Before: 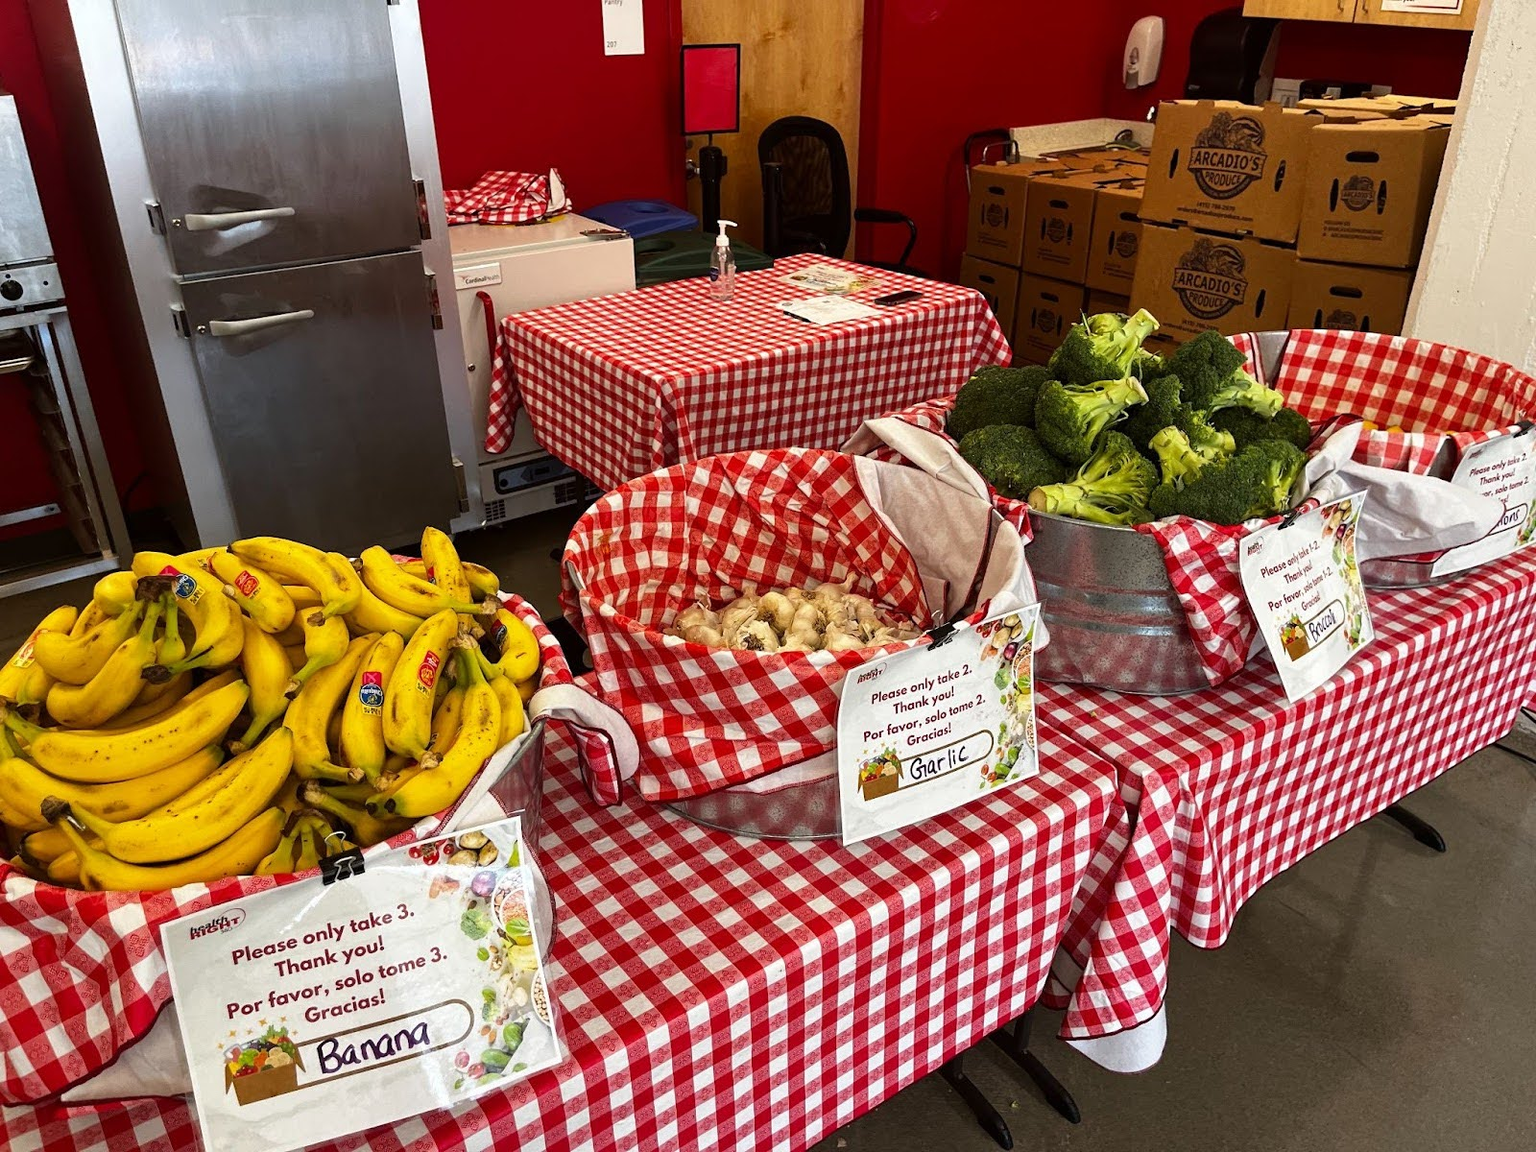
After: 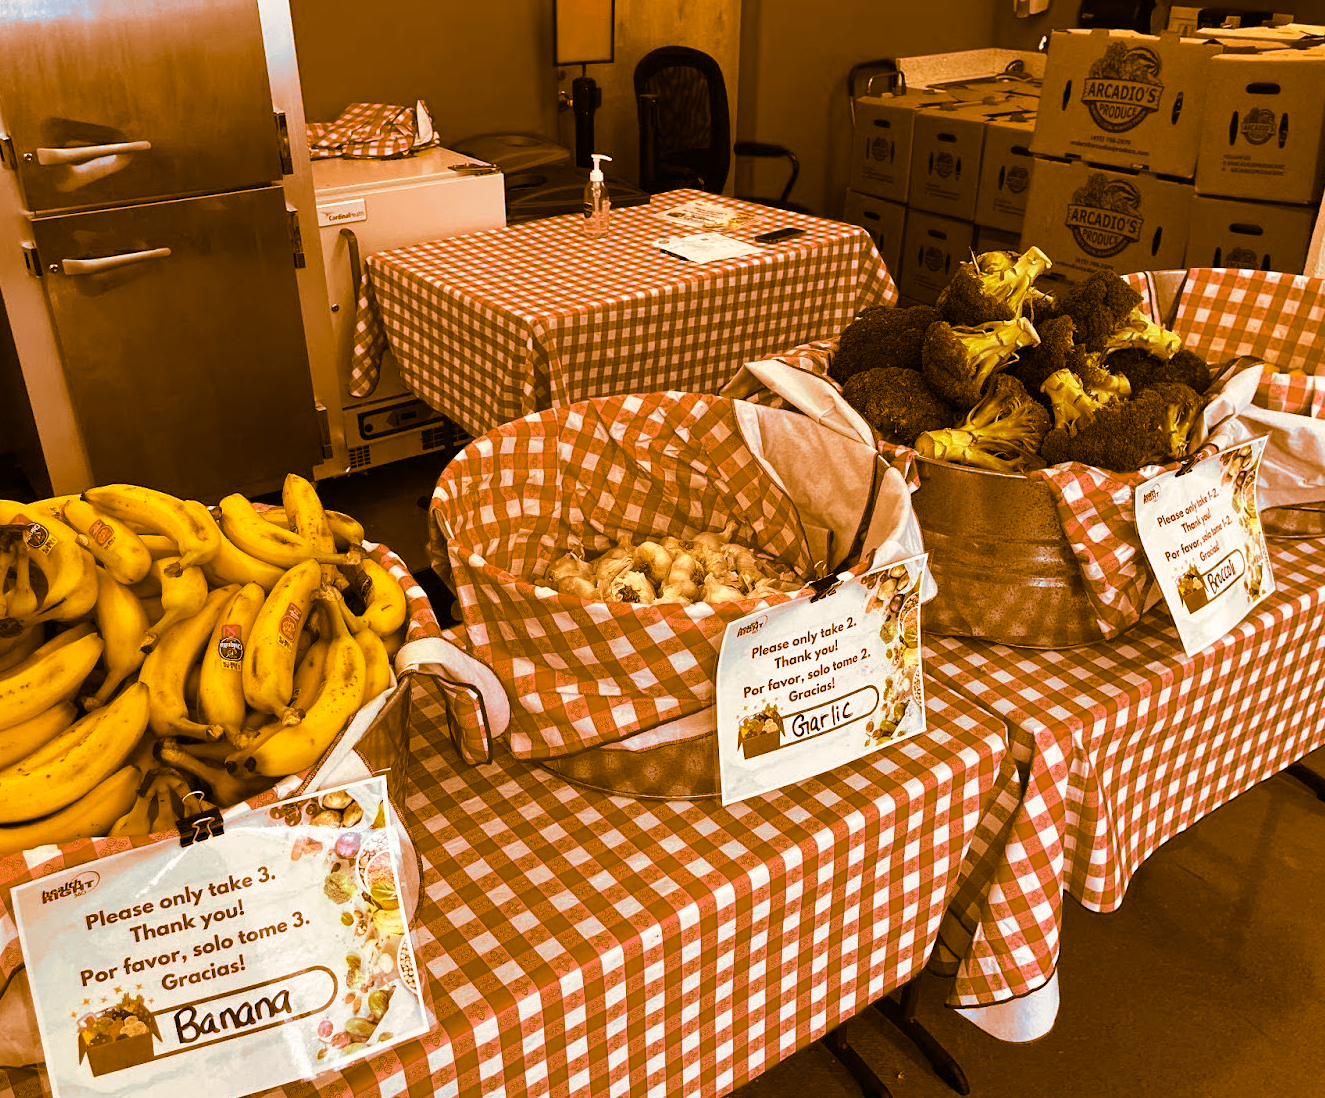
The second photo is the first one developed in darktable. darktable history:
color zones: curves: ch0 [(0, 0.613) (0.01, 0.613) (0.245, 0.448) (0.498, 0.529) (0.642, 0.665) (0.879, 0.777) (0.99, 0.613)]; ch1 [(0, 0) (0.143, 0) (0.286, 0) (0.429, 0) (0.571, 0) (0.714, 0) (0.857, 0)], mix -121.96%
crop: left 9.807%, top 6.259%, right 7.334%, bottom 2.177%
color balance: mode lift, gamma, gain (sRGB)
split-toning: shadows › hue 26°, shadows › saturation 0.92, highlights › hue 40°, highlights › saturation 0.92, balance -63, compress 0%
